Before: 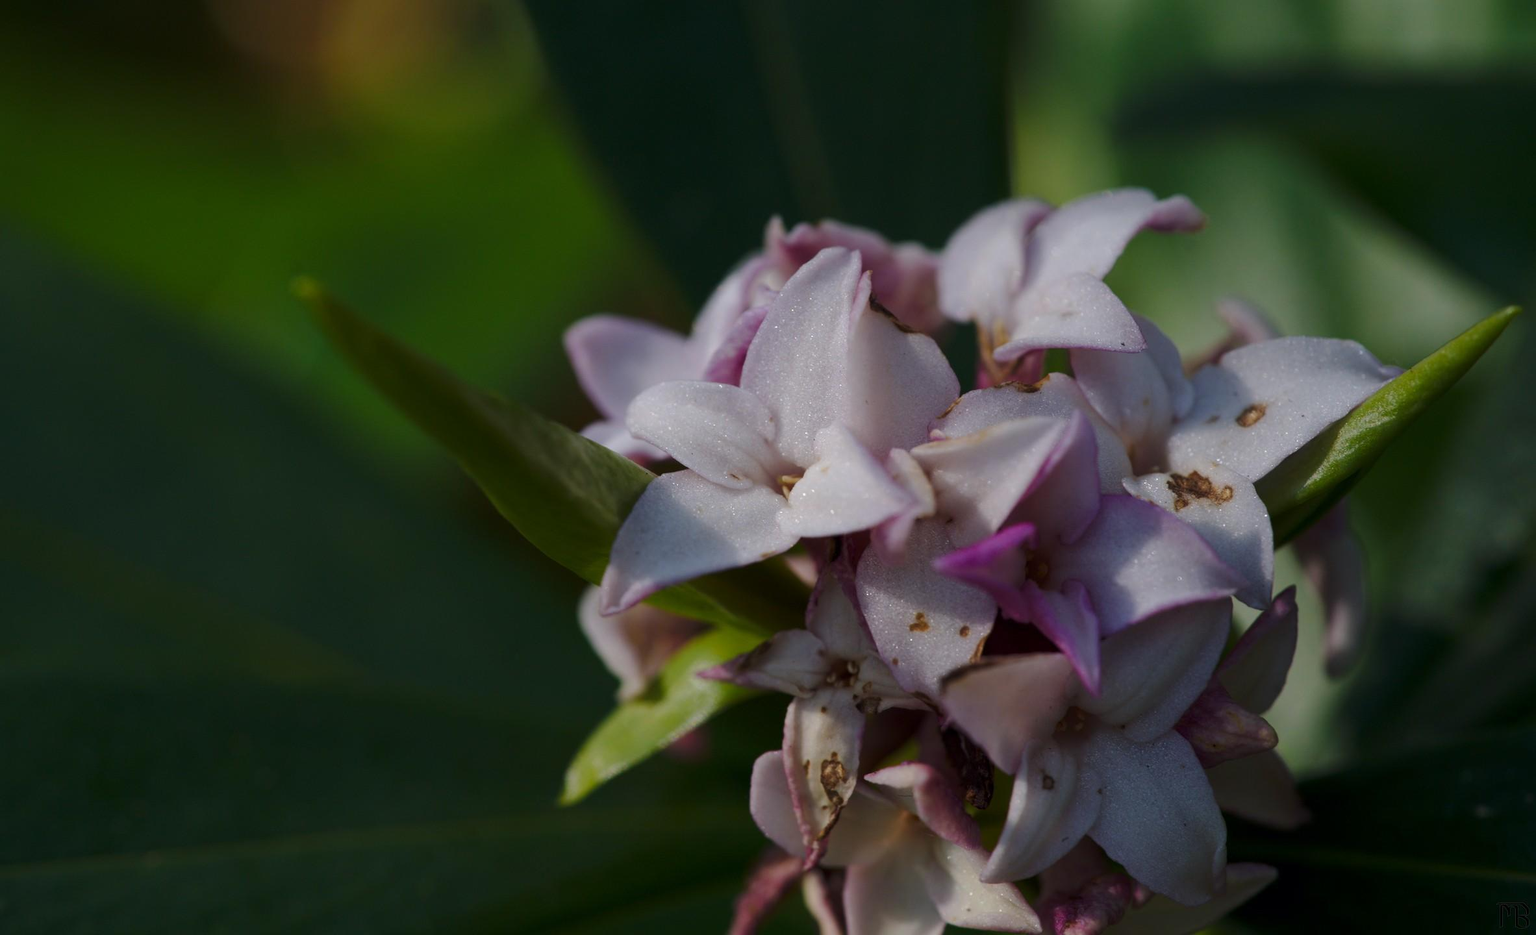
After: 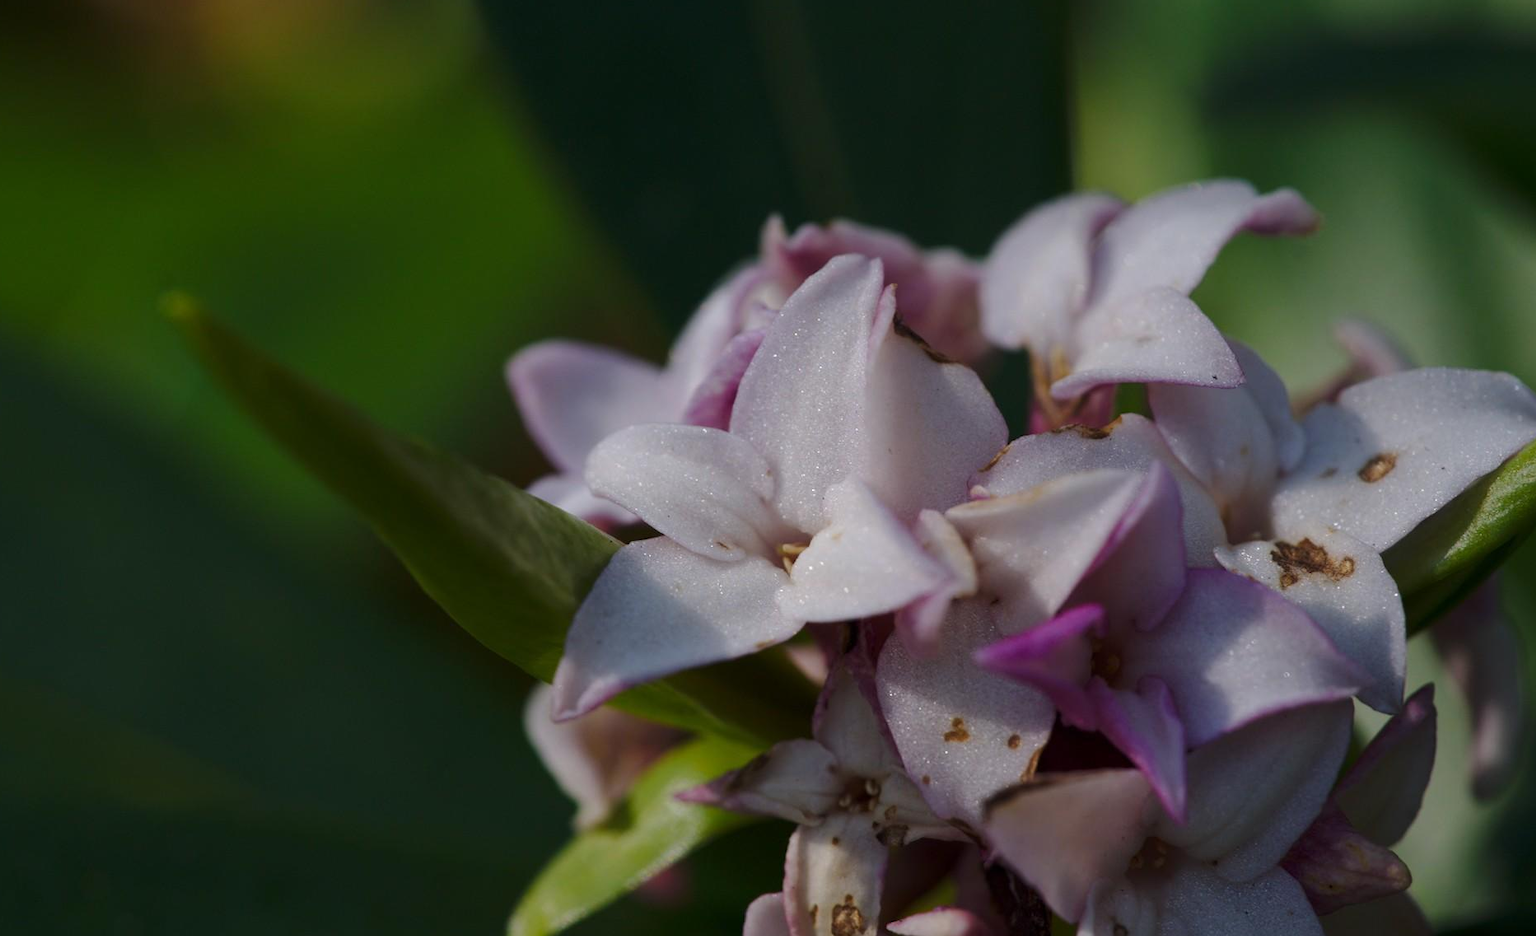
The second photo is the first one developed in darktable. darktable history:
crop and rotate: left 10.757%, top 5.019%, right 10.372%, bottom 15.965%
